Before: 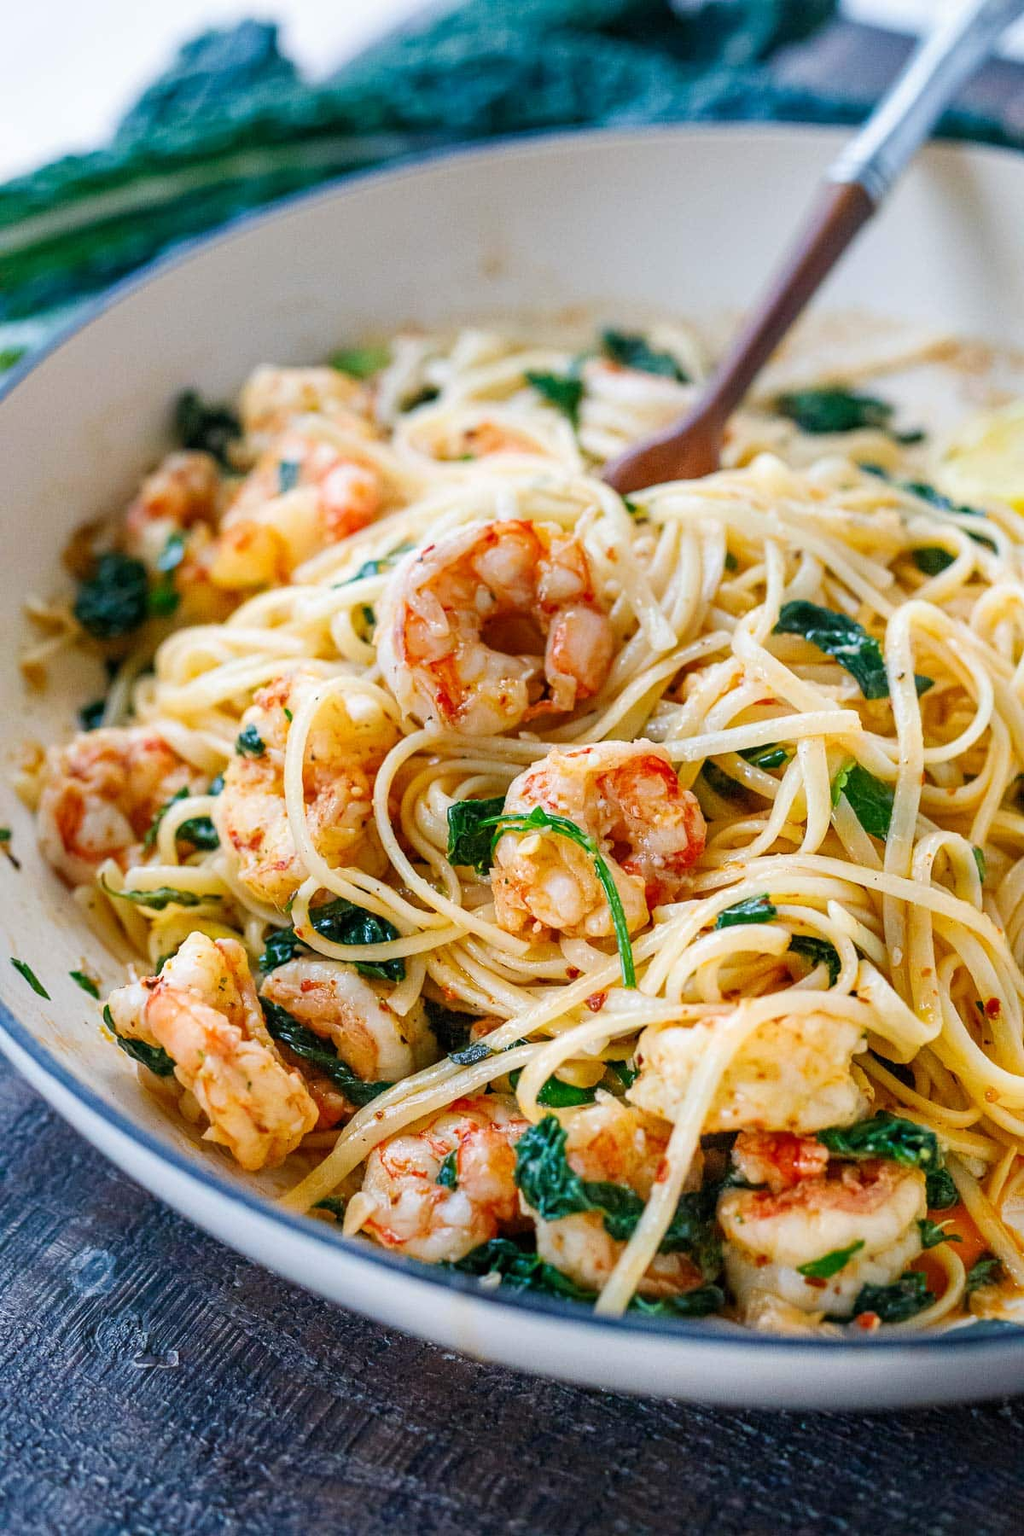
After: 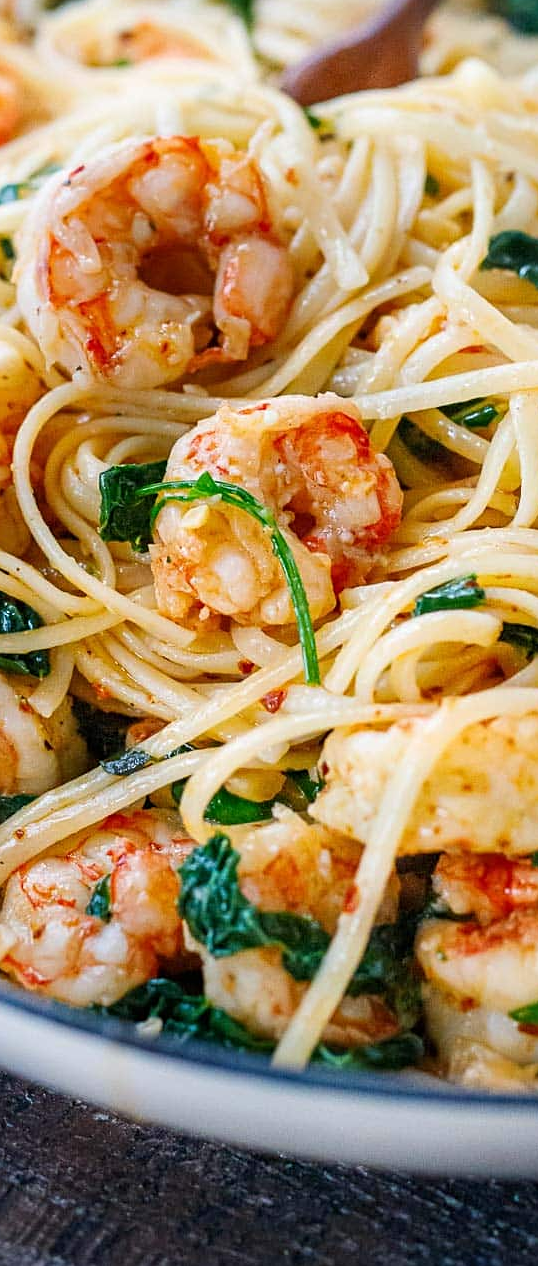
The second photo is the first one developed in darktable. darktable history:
crop: left 35.444%, top 26.282%, right 19.721%, bottom 3.347%
sharpen: amount 0.217
